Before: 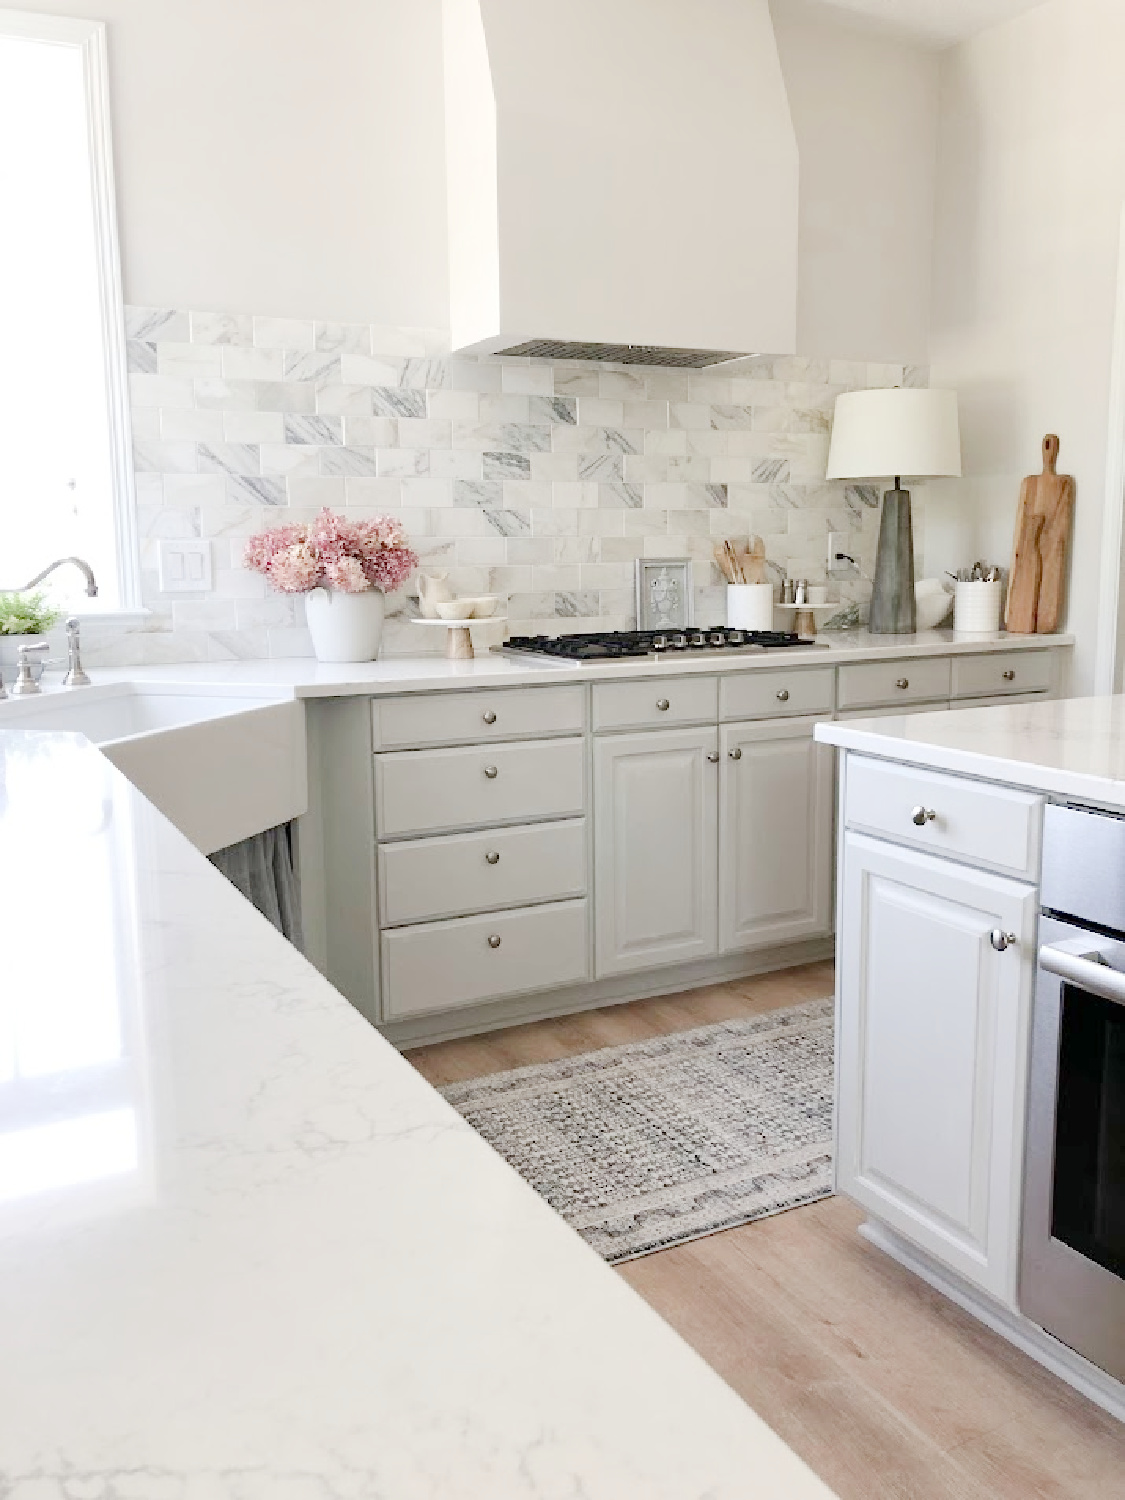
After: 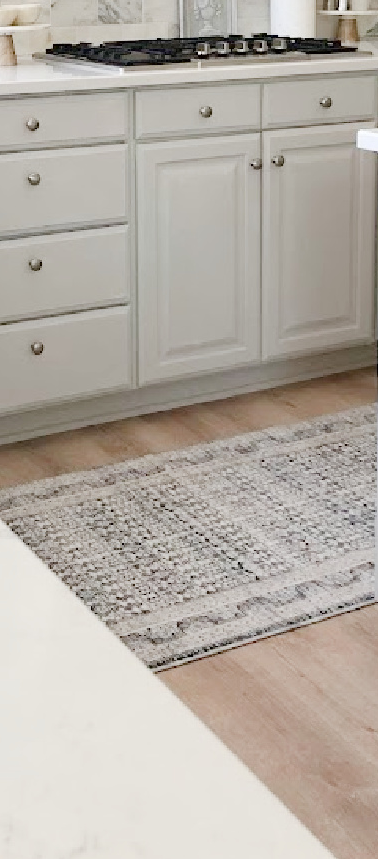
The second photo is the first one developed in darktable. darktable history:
crop: left 40.635%, top 39.552%, right 25.659%, bottom 3.133%
